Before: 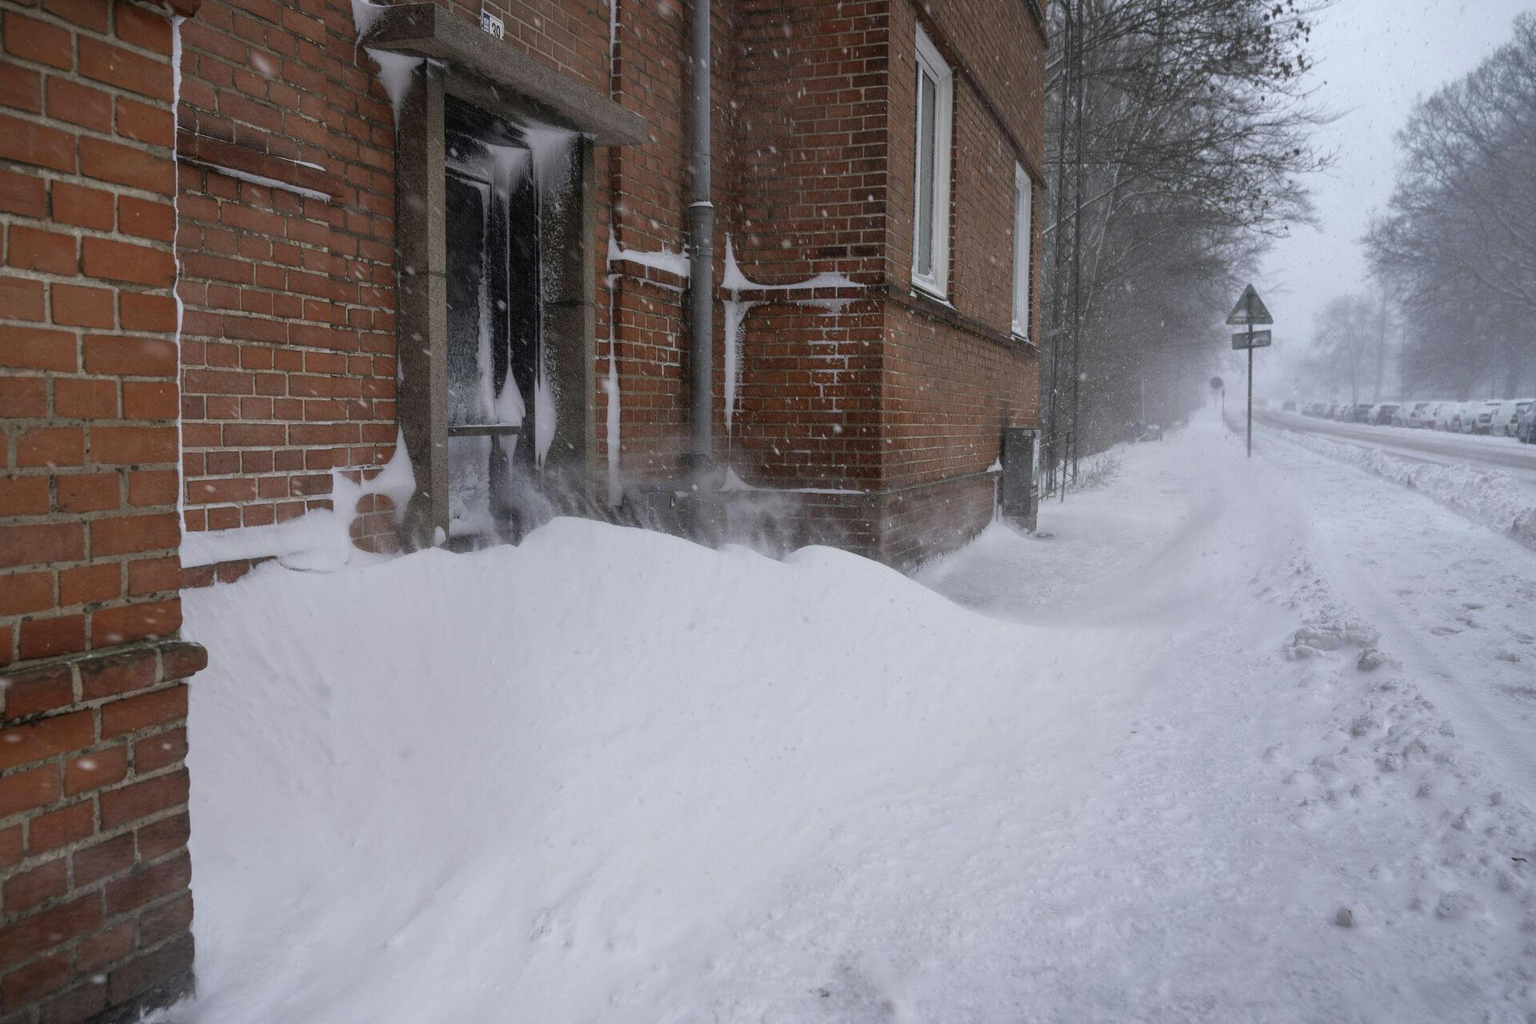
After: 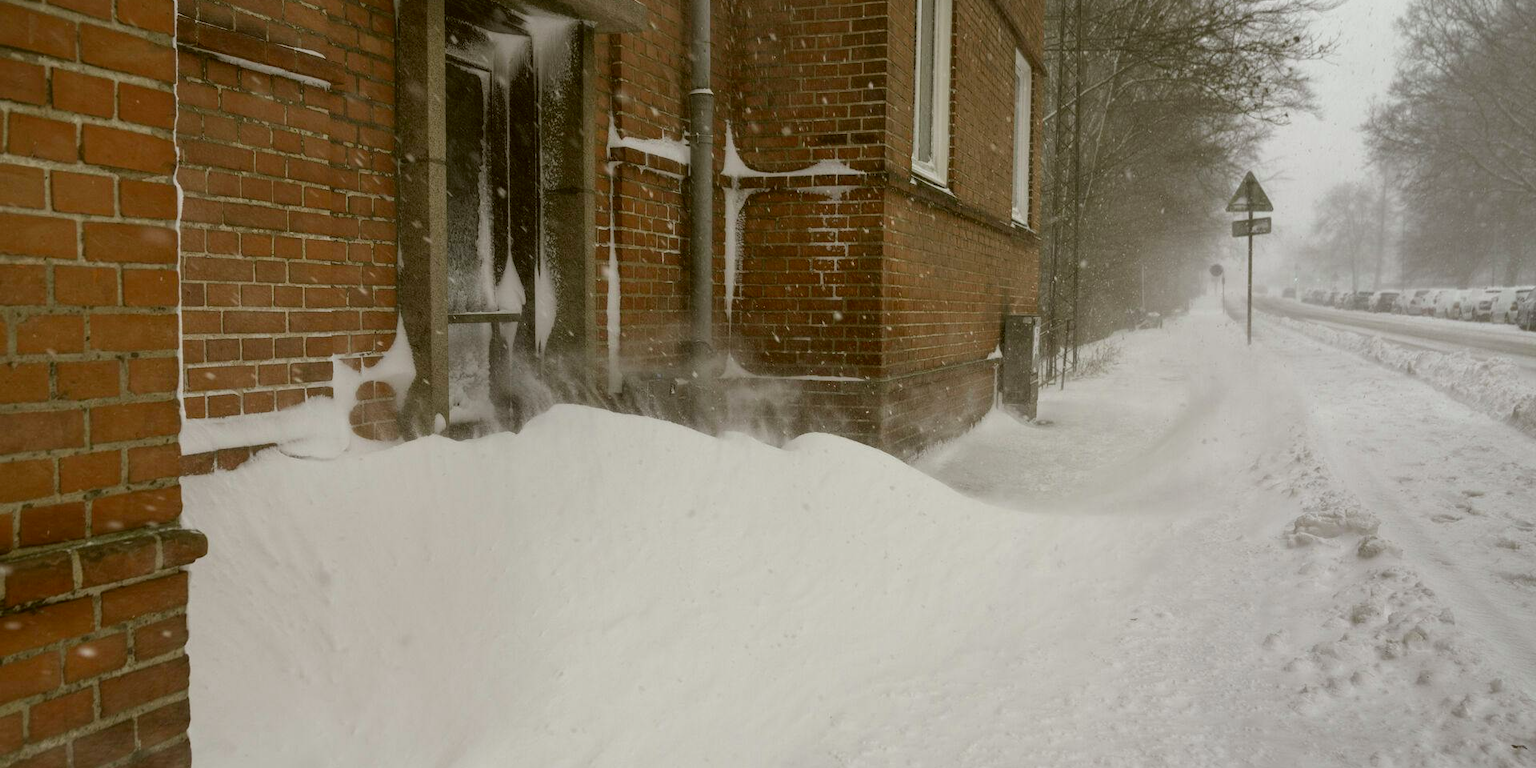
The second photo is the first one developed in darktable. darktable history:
color correction: highlights a* -1.43, highlights b* 10.12, shadows a* 0.395, shadows b* 19.35
crop: top 11.038%, bottom 13.962%
vibrance: on, module defaults
